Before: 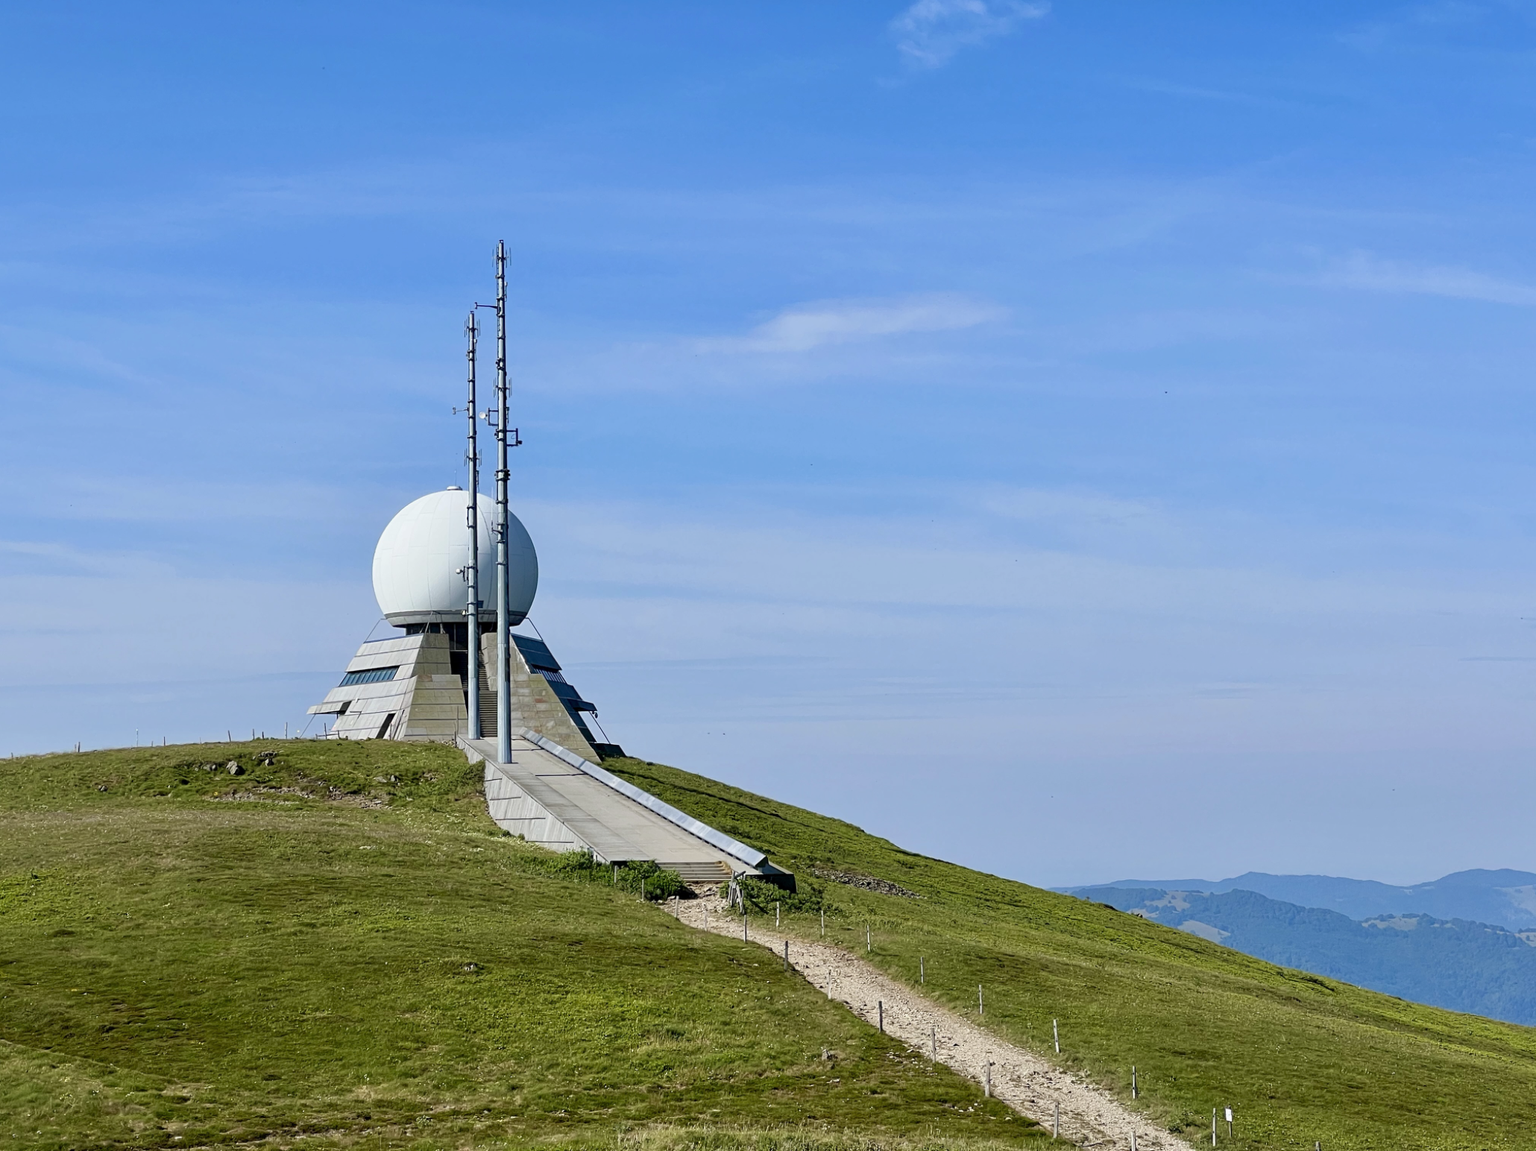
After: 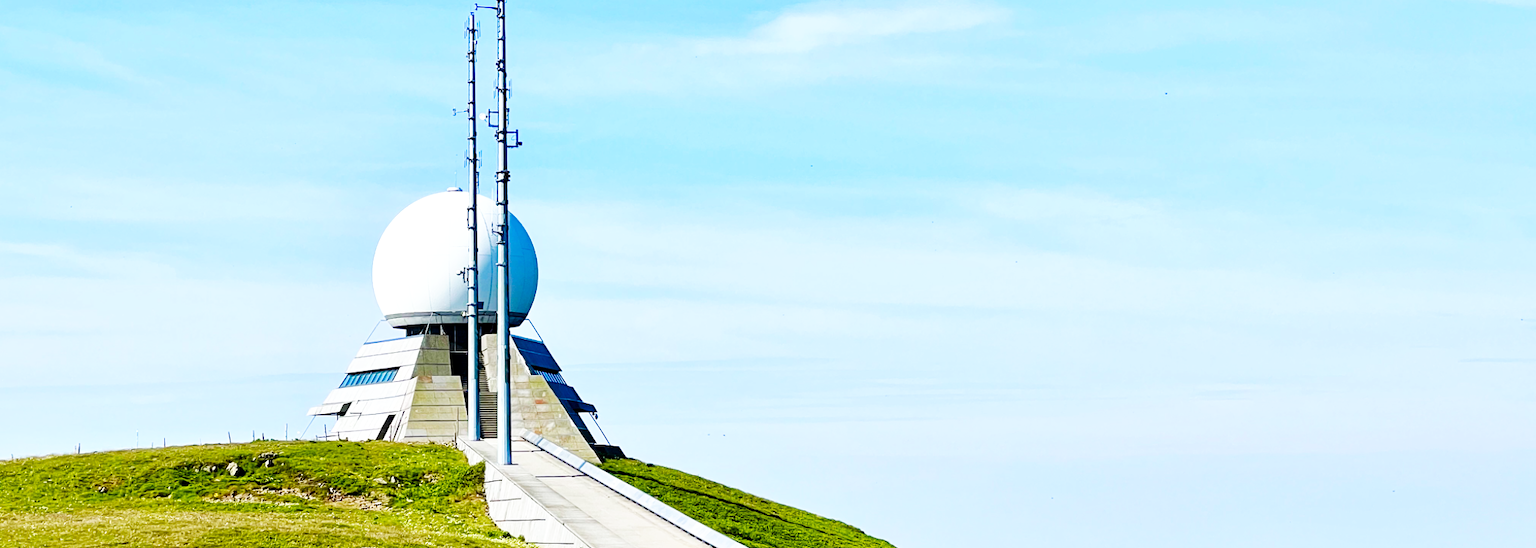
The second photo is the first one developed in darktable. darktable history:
crop and rotate: top 26.025%, bottom 26.267%
color correction: highlights b* 0.041, saturation 1.27
base curve: curves: ch0 [(0, 0) (0.007, 0.004) (0.027, 0.03) (0.046, 0.07) (0.207, 0.54) (0.442, 0.872) (0.673, 0.972) (1, 1)], preserve colors none
local contrast: mode bilateral grid, contrast 19, coarseness 50, detail 120%, midtone range 0.2
